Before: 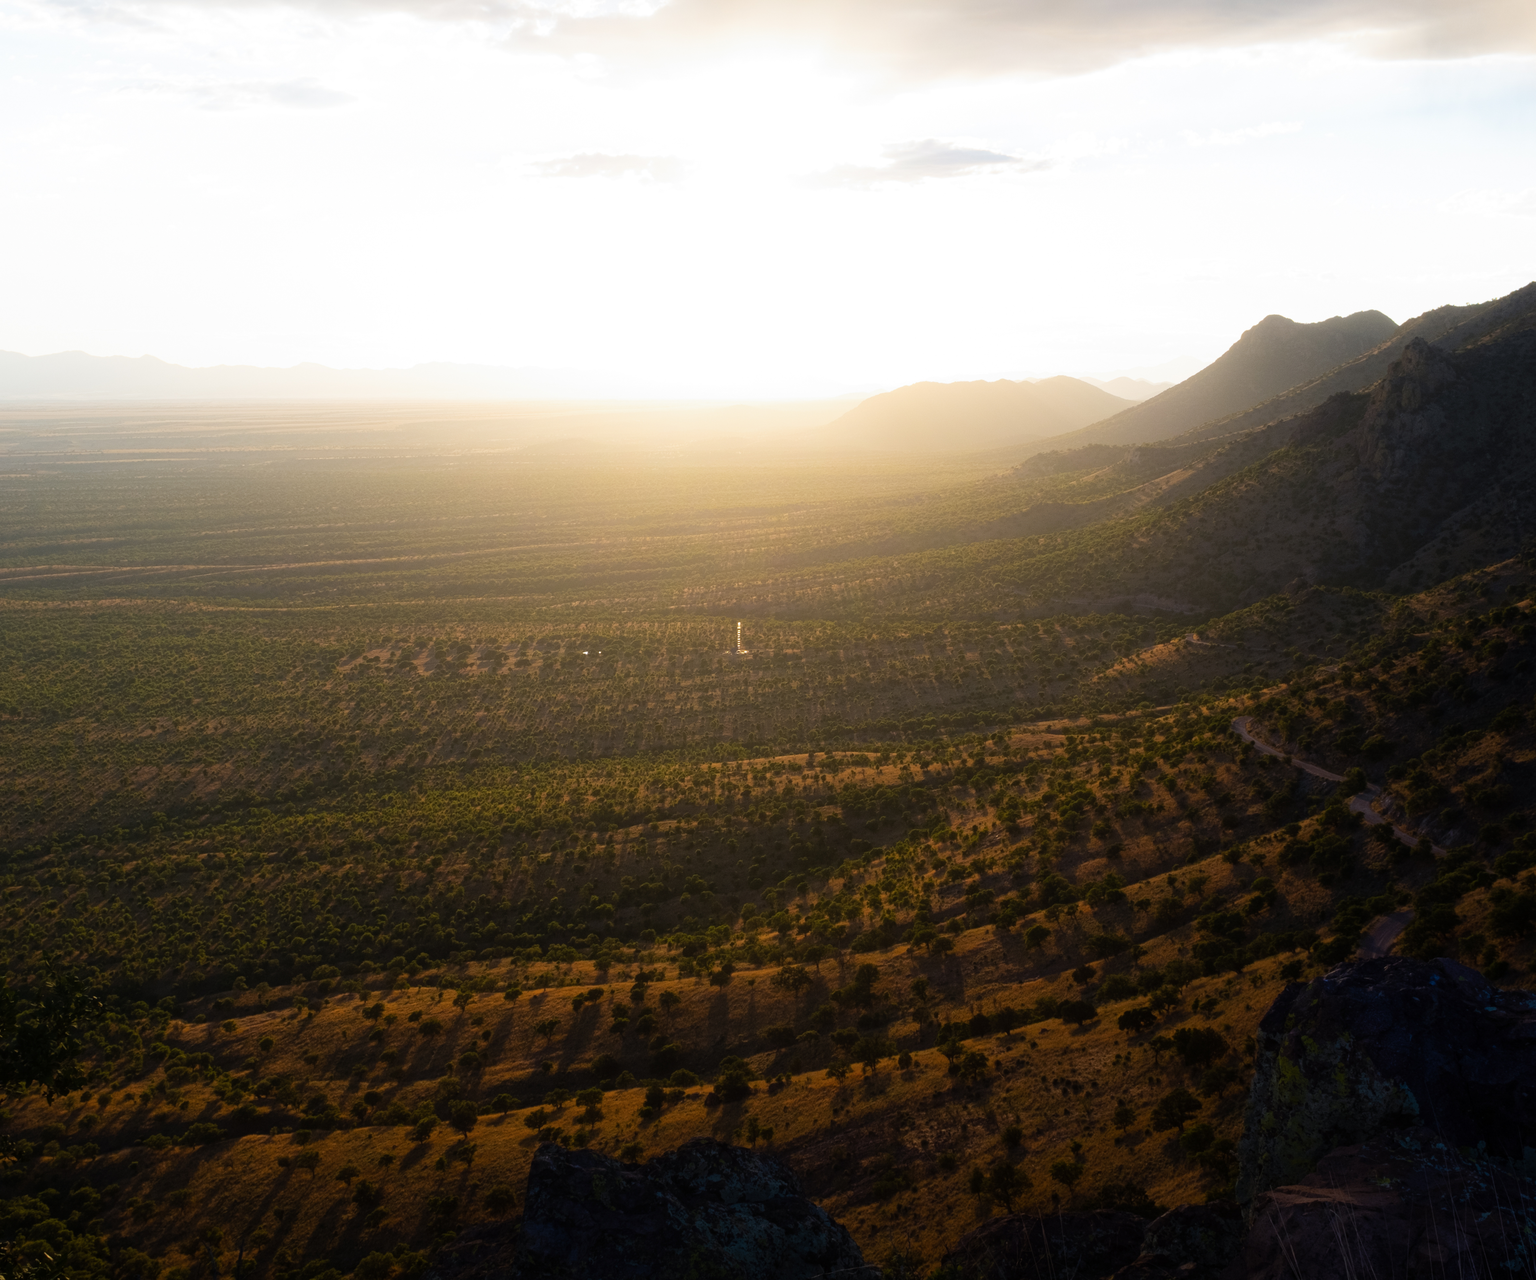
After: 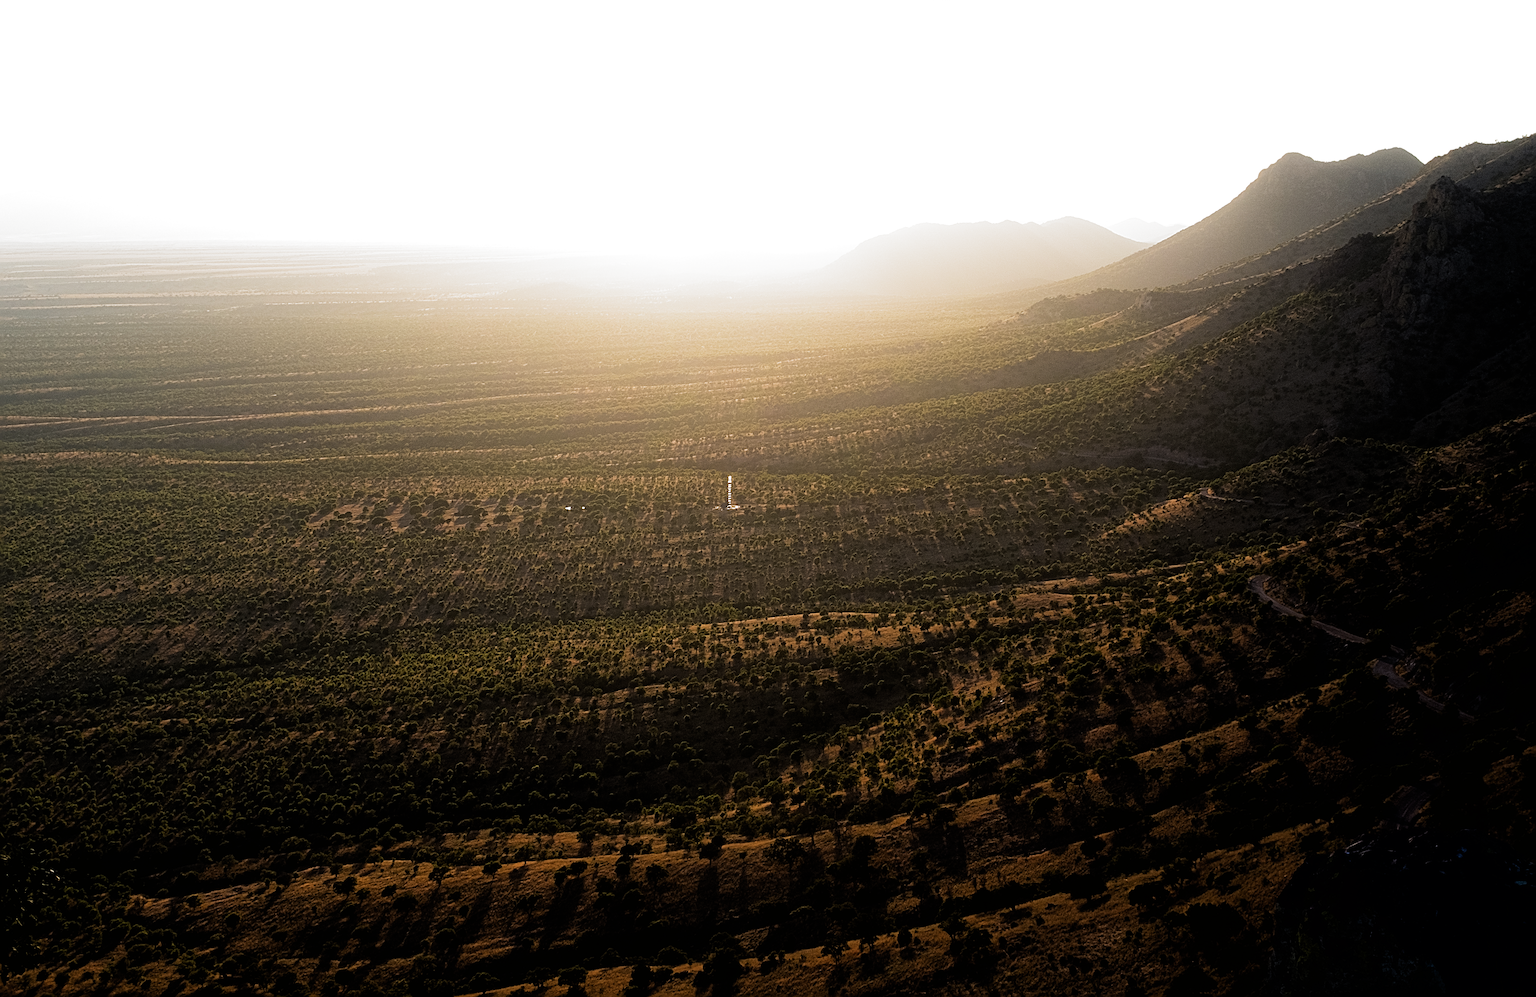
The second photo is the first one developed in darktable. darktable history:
crop and rotate: left 2.991%, top 13.302%, right 1.981%, bottom 12.636%
sharpen: radius 3.69, amount 0.928
filmic rgb: black relative exposure -8.2 EV, white relative exposure 2.2 EV, threshold 3 EV, hardness 7.11, latitude 75%, contrast 1.325, highlights saturation mix -2%, shadows ↔ highlights balance 30%, preserve chrominance RGB euclidean norm, color science v5 (2021), contrast in shadows safe, contrast in highlights safe, enable highlight reconstruction true
